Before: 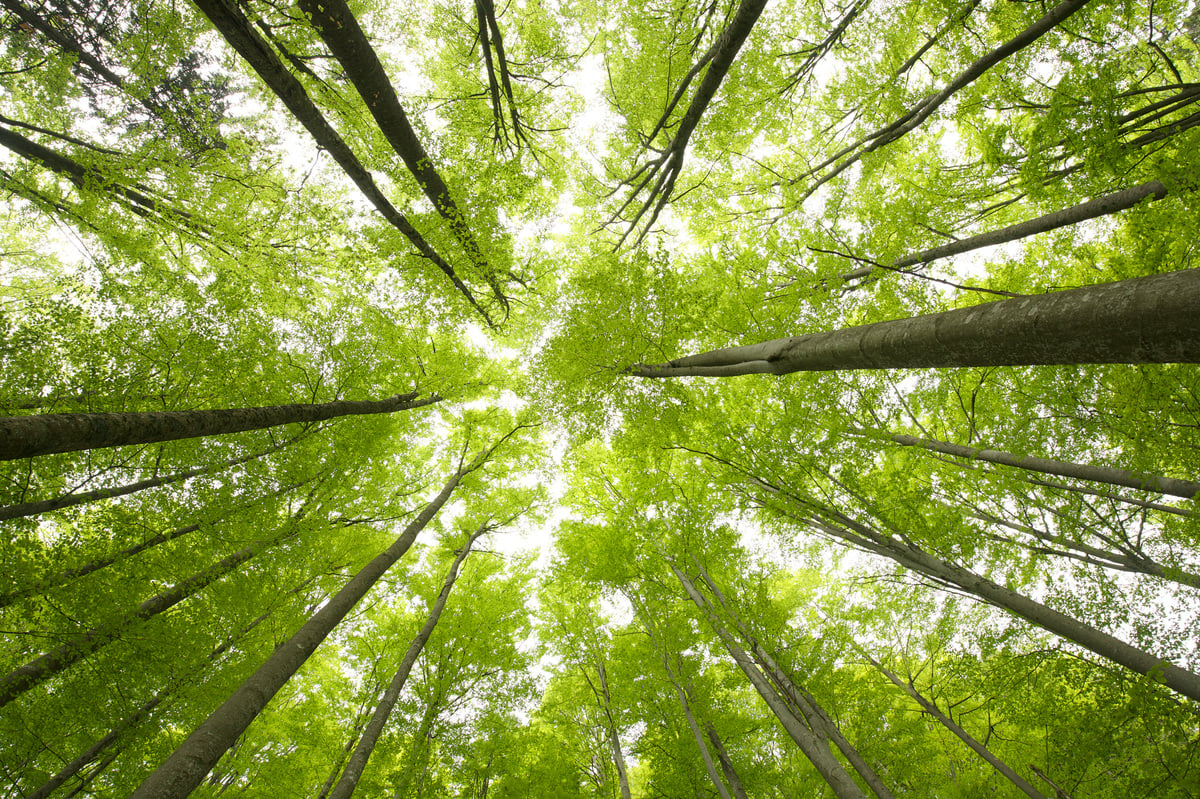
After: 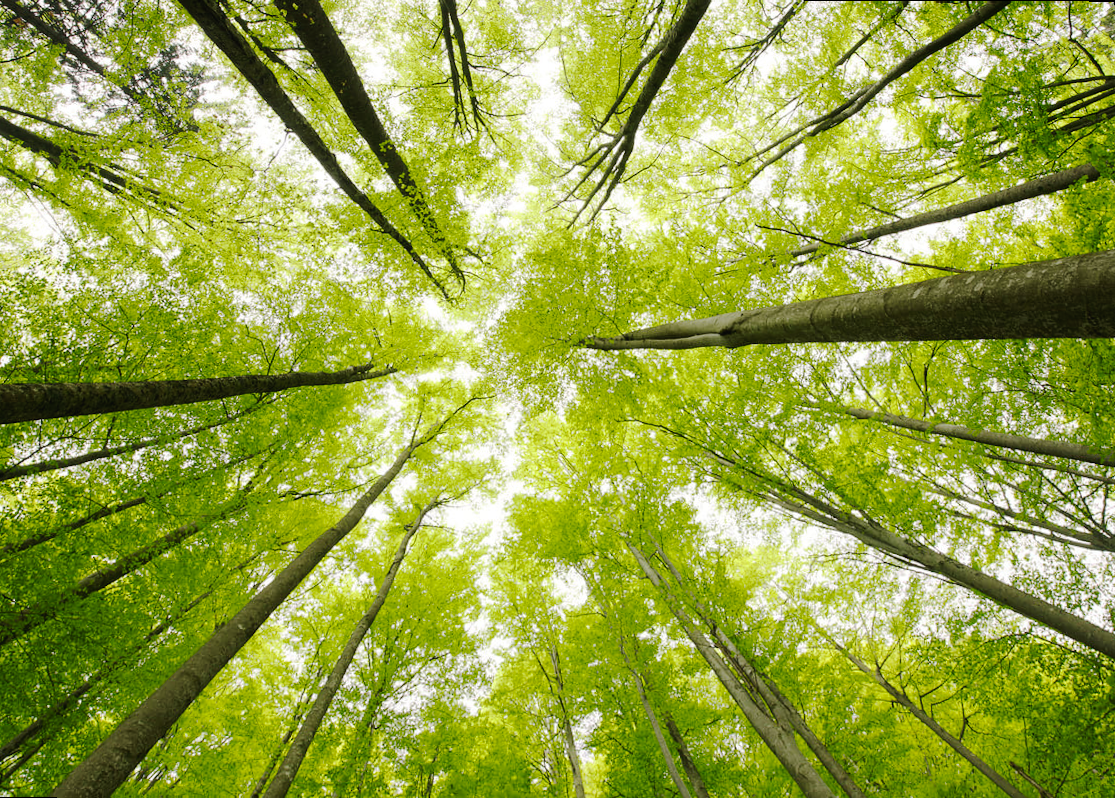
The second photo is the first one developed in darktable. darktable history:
tone curve: curves: ch0 [(0, 0) (0.003, 0.019) (0.011, 0.02) (0.025, 0.019) (0.044, 0.027) (0.069, 0.038) (0.1, 0.056) (0.136, 0.089) (0.177, 0.137) (0.224, 0.187) (0.277, 0.259) (0.335, 0.343) (0.399, 0.437) (0.468, 0.532) (0.543, 0.613) (0.623, 0.685) (0.709, 0.752) (0.801, 0.822) (0.898, 0.9) (1, 1)], preserve colors none
rotate and perspective: rotation 0.215°, lens shift (vertical) -0.139, crop left 0.069, crop right 0.939, crop top 0.002, crop bottom 0.996
exposure: compensate highlight preservation false
